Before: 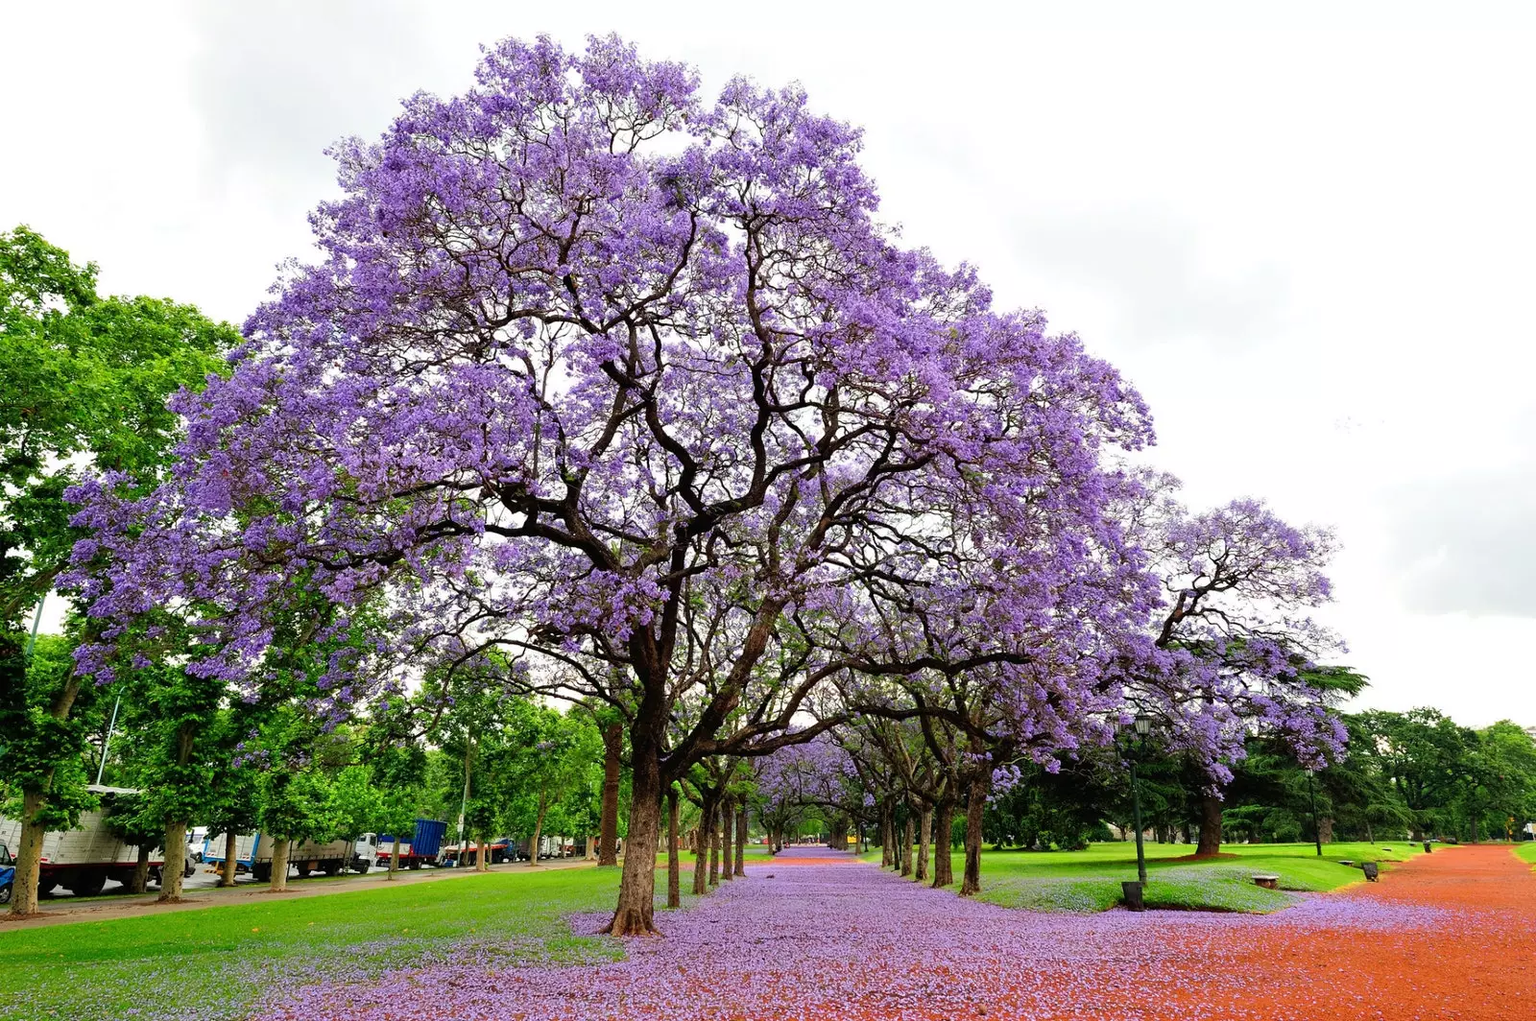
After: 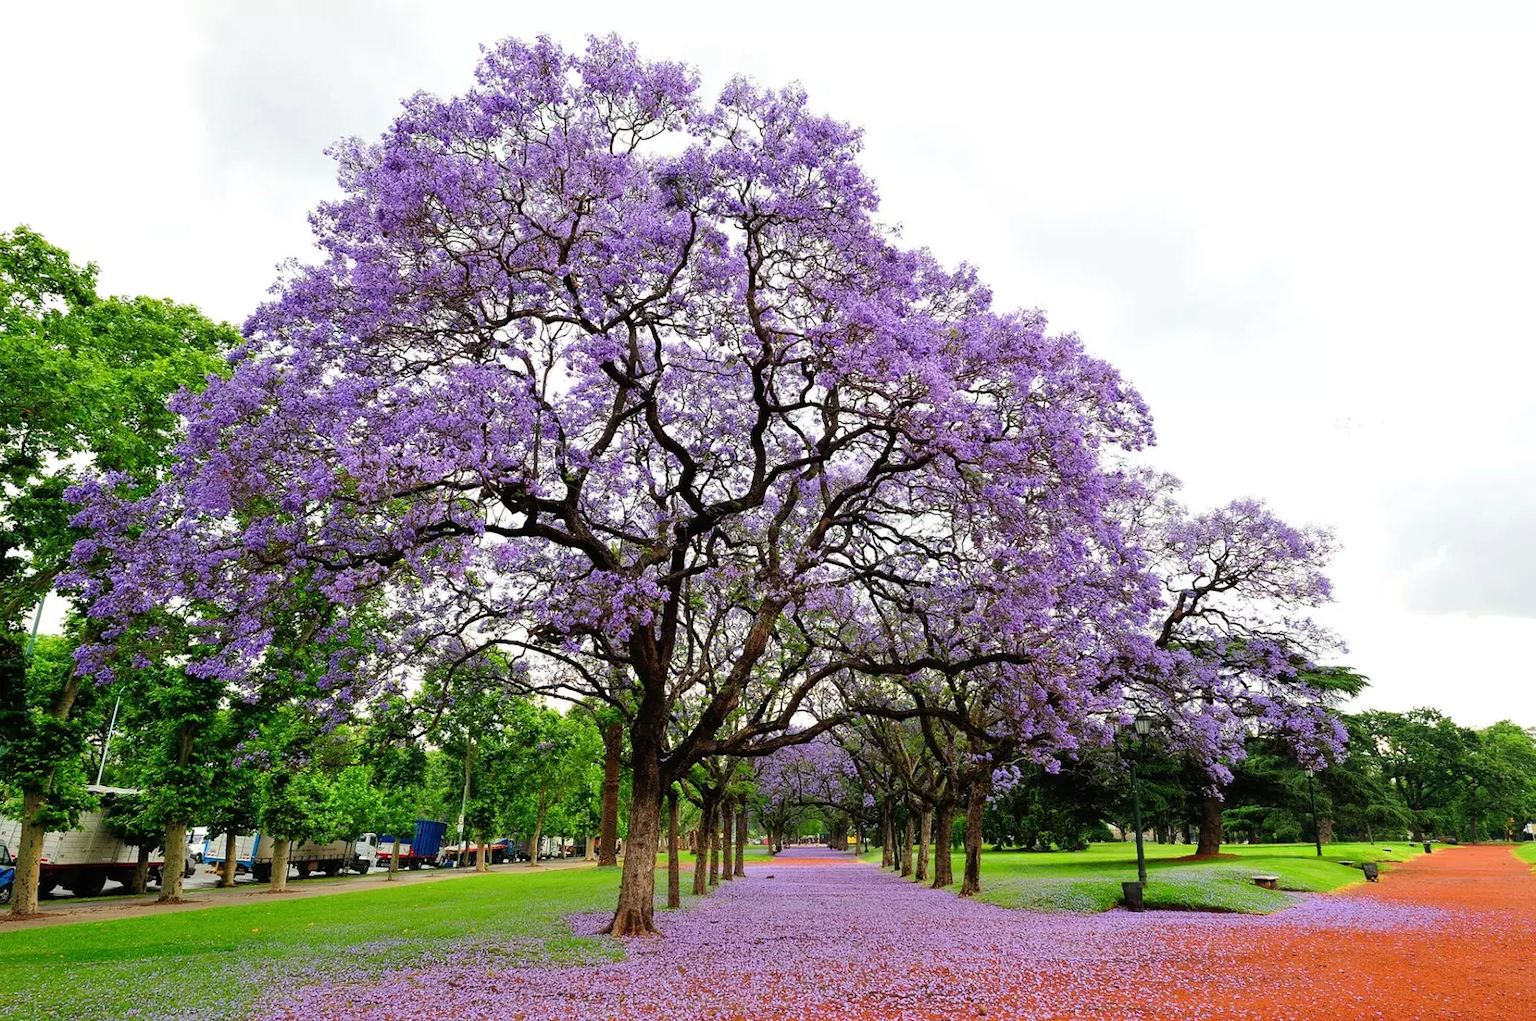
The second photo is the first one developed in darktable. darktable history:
tone equalizer: edges refinement/feathering 500, mask exposure compensation -1.57 EV, preserve details no
